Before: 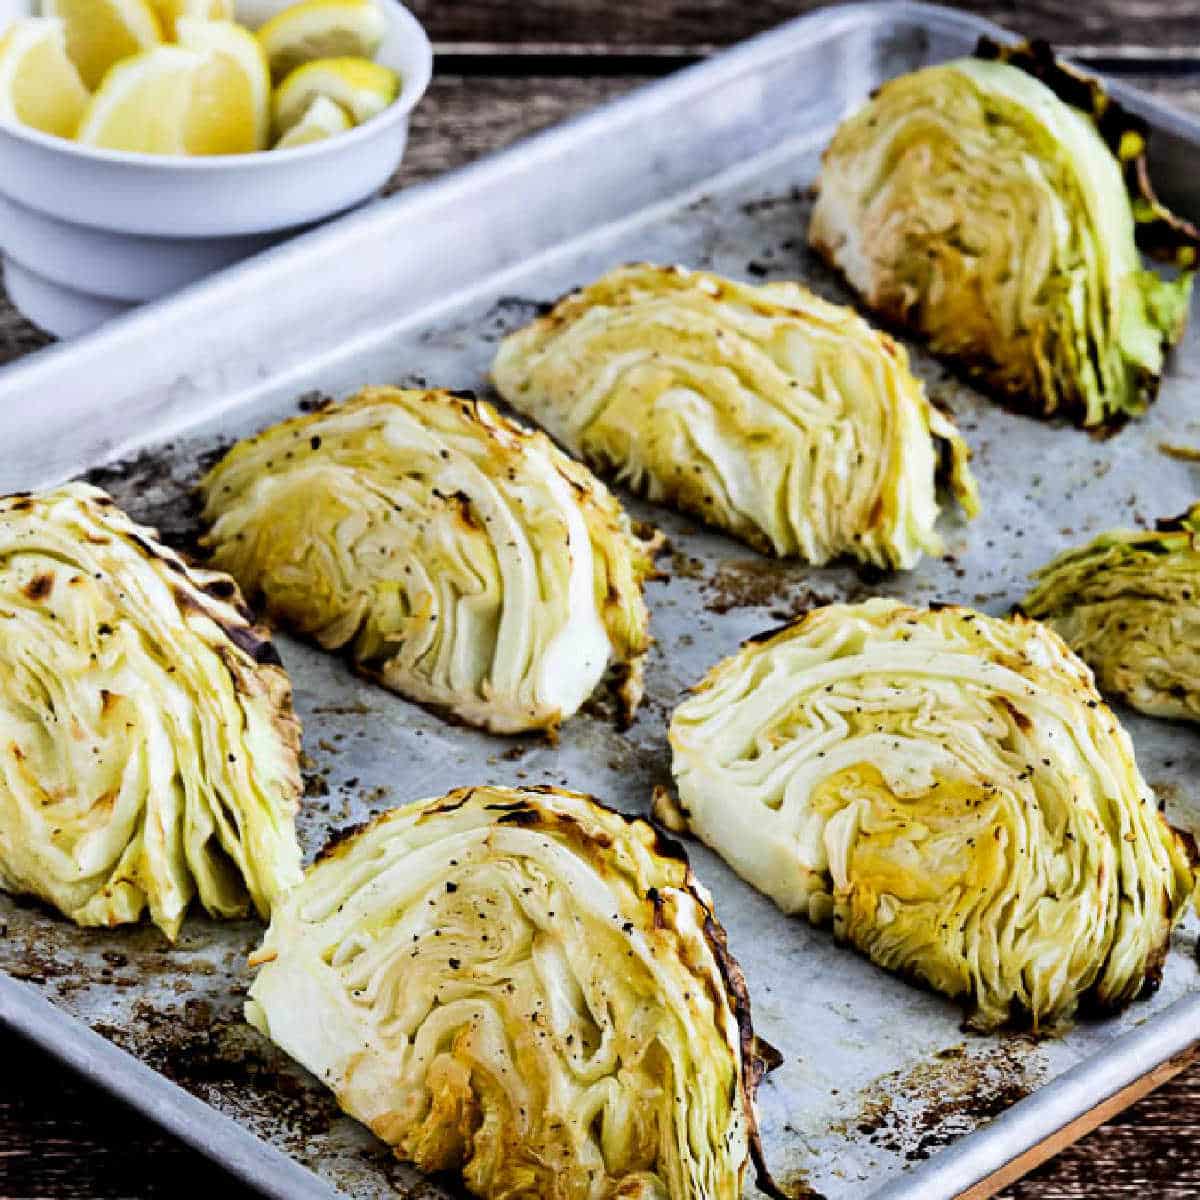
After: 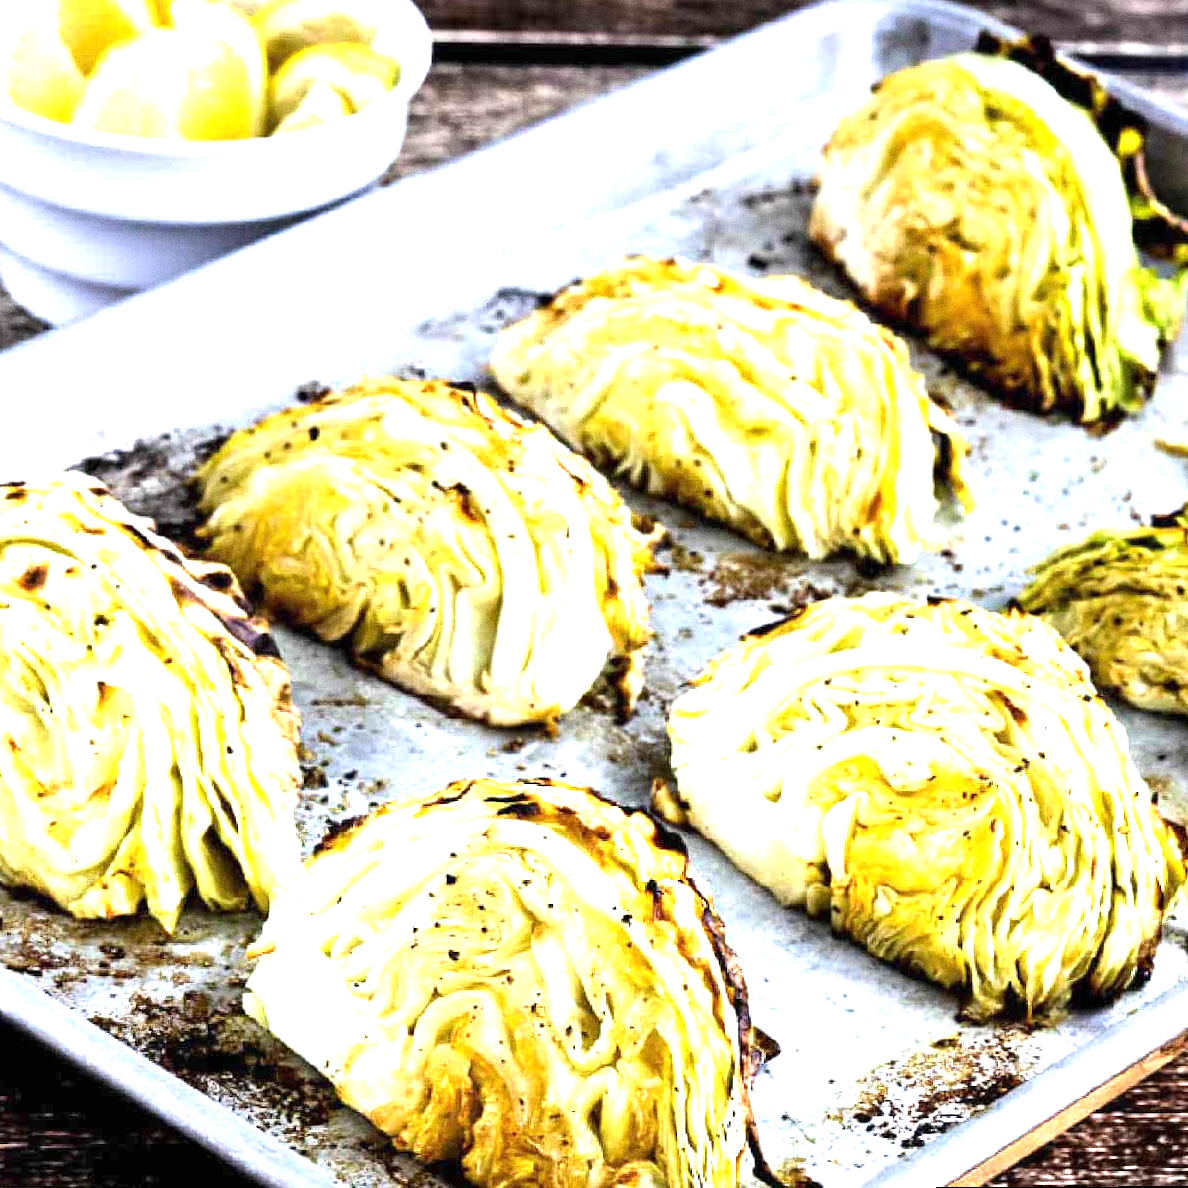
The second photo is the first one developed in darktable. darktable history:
grain: coarseness 0.09 ISO
rotate and perspective: rotation 0.174°, lens shift (vertical) 0.013, lens shift (horizontal) 0.019, shear 0.001, automatic cropping original format, crop left 0.007, crop right 0.991, crop top 0.016, crop bottom 0.997
exposure: black level correction 0, exposure 1.4 EV, compensate highlight preservation false
